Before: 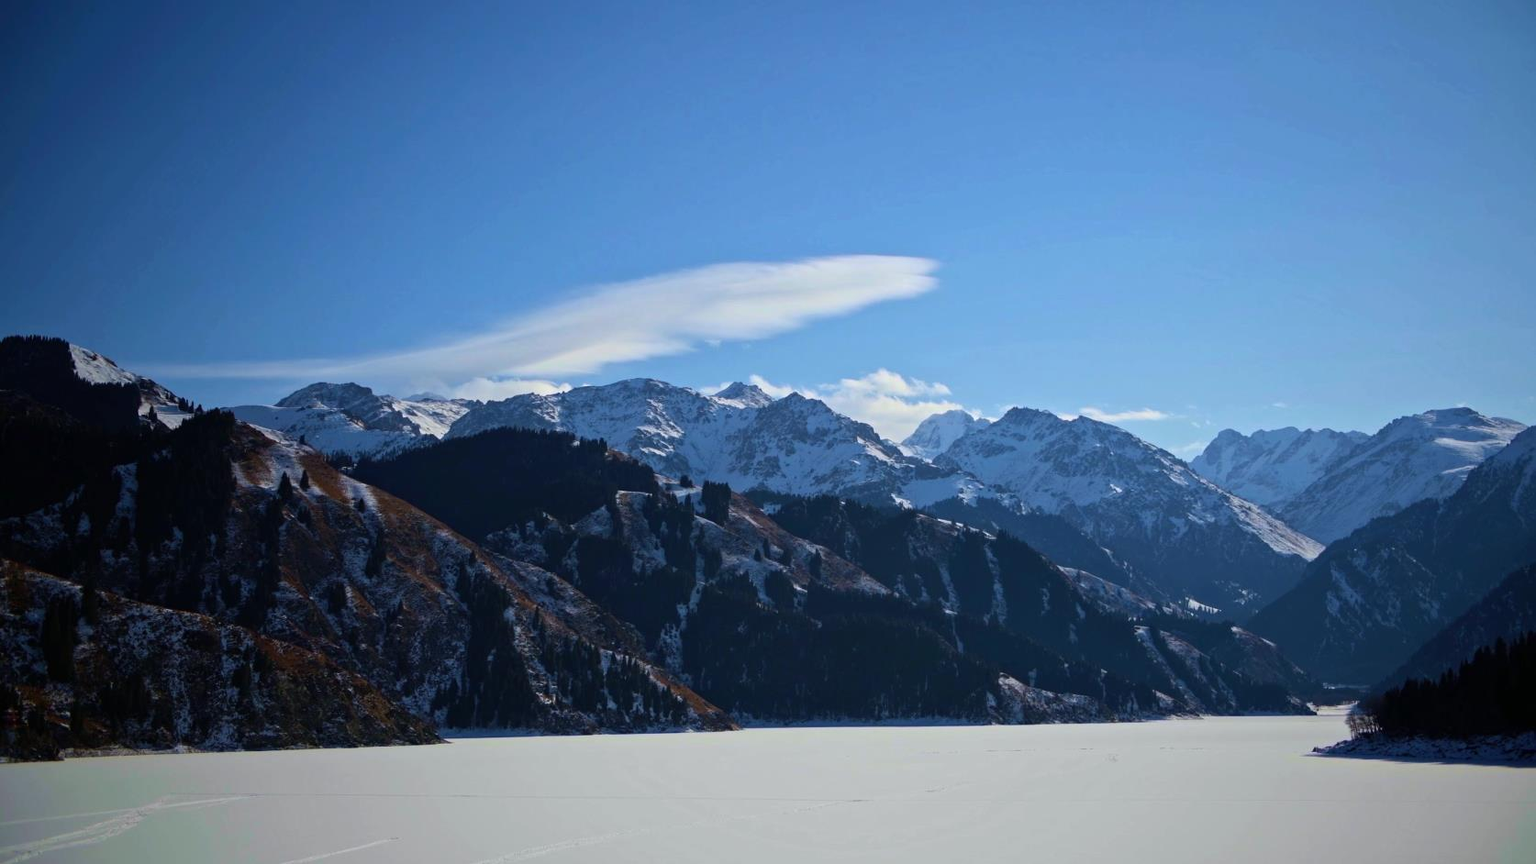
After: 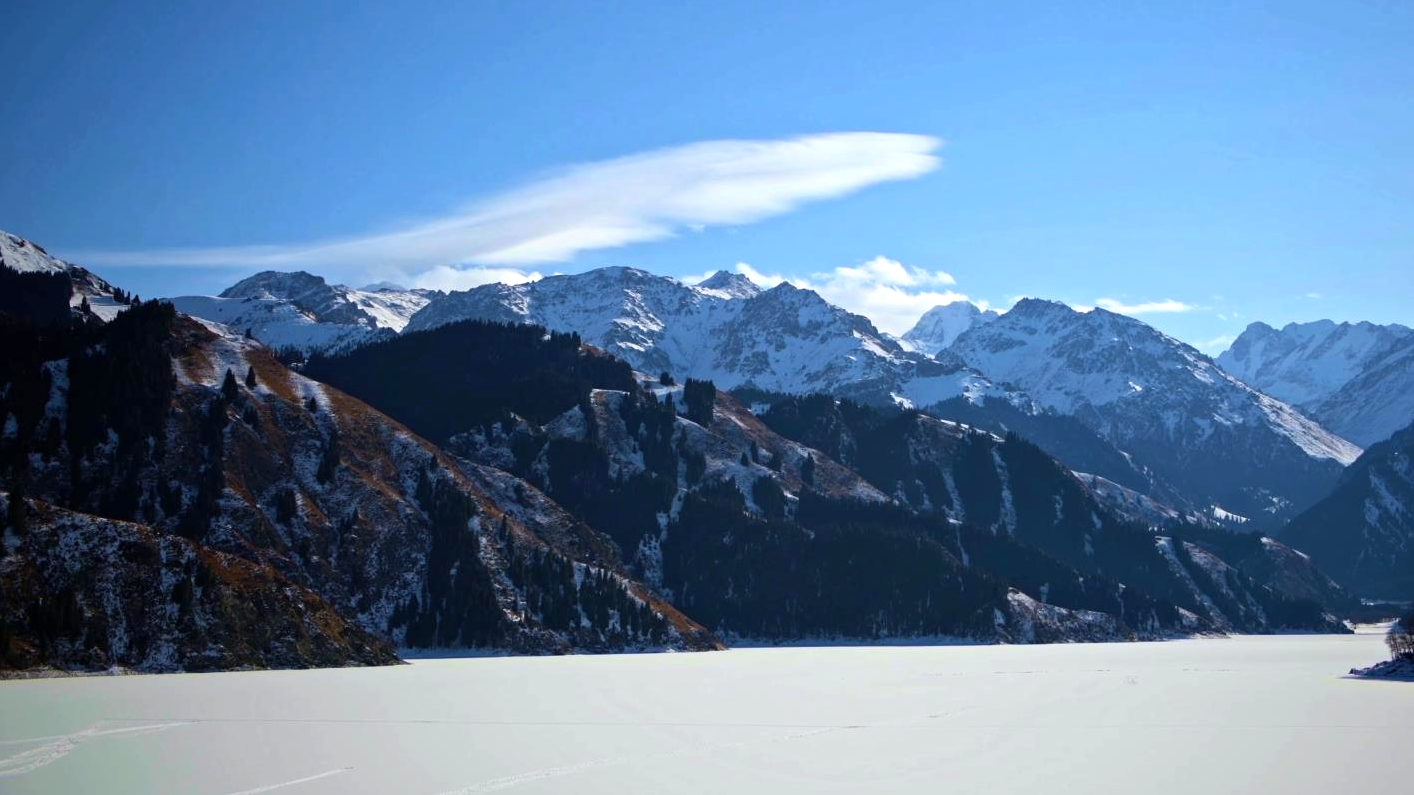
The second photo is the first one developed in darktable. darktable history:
crop and rotate: left 4.842%, top 15.51%, right 10.668%
exposure: black level correction 0.001, exposure 0.5 EV, compensate exposure bias true, compensate highlight preservation false
